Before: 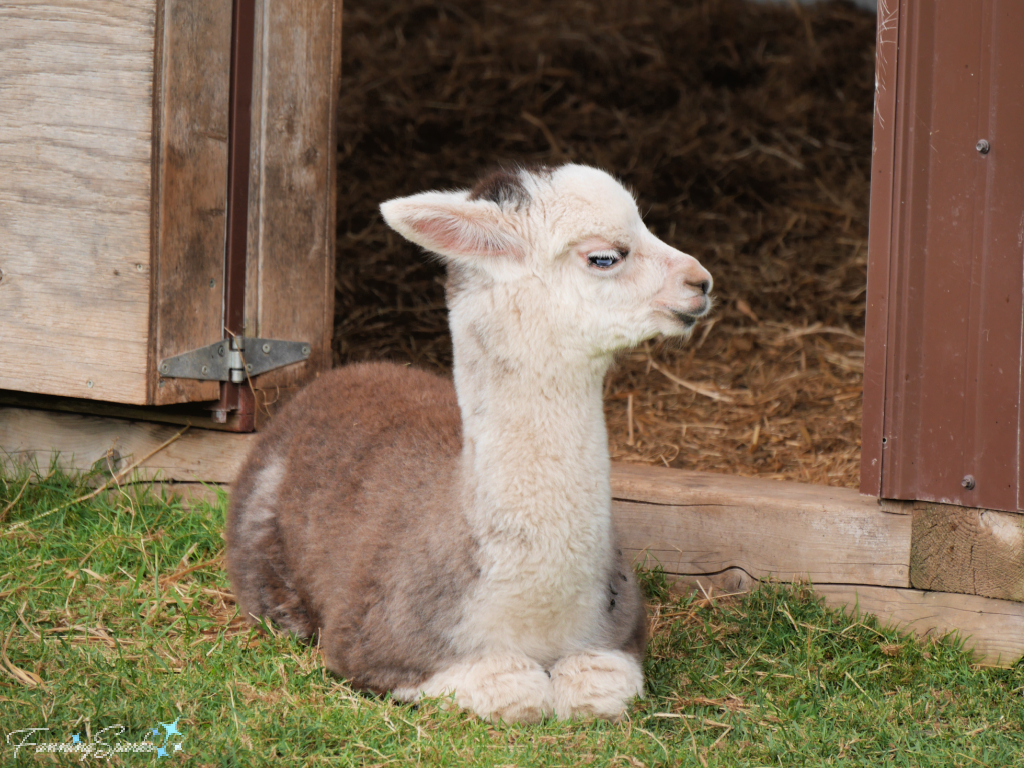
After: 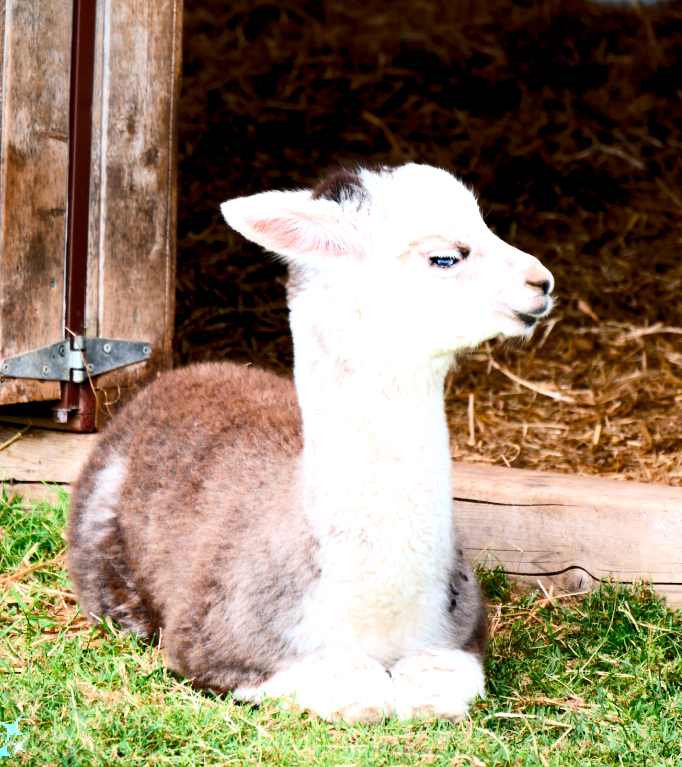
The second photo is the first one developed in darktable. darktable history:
color balance rgb: shadows lift › luminance -9.41%, highlights gain › luminance 17.6%, global offset › luminance -1.45%, perceptual saturation grading › highlights -17.77%, perceptual saturation grading › mid-tones 33.1%, perceptual saturation grading › shadows 50.52%, global vibrance 24.22%
contrast brightness saturation: contrast 0.28
crop and rotate: left 15.546%, right 17.787%
color calibration: x 0.367, y 0.376, temperature 4372.25 K
exposure: black level correction 0, exposure 0.7 EV, compensate exposure bias true, compensate highlight preservation false
